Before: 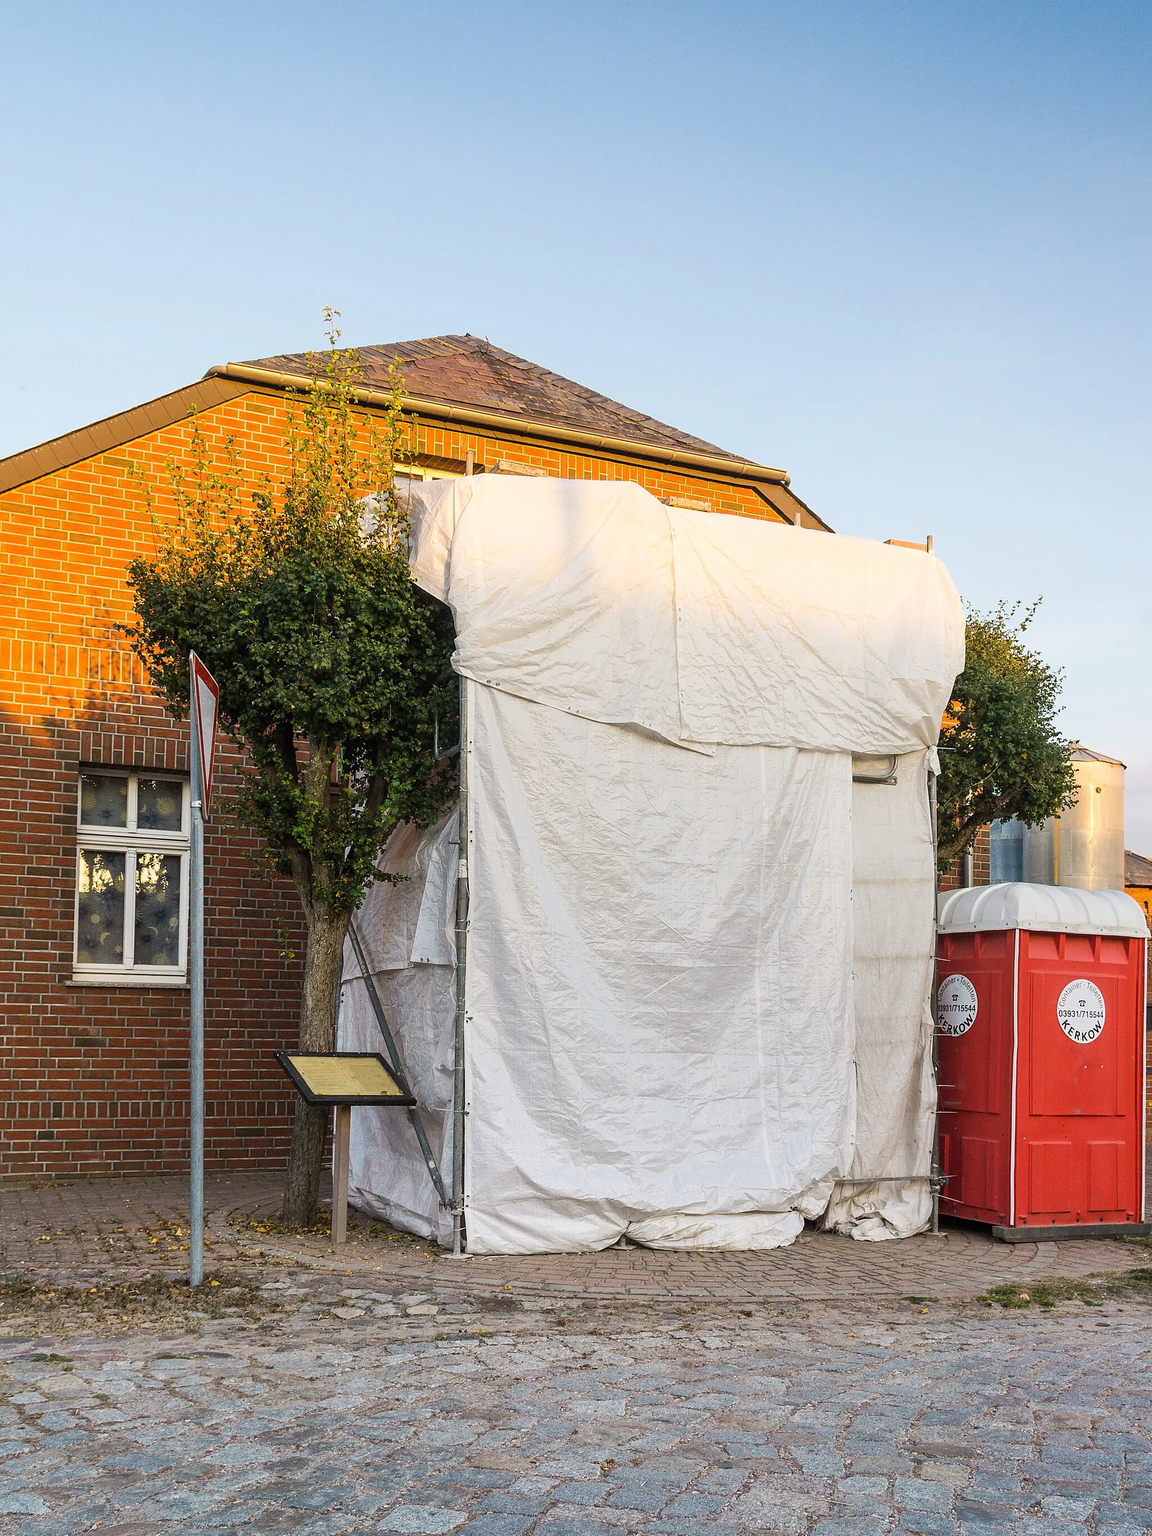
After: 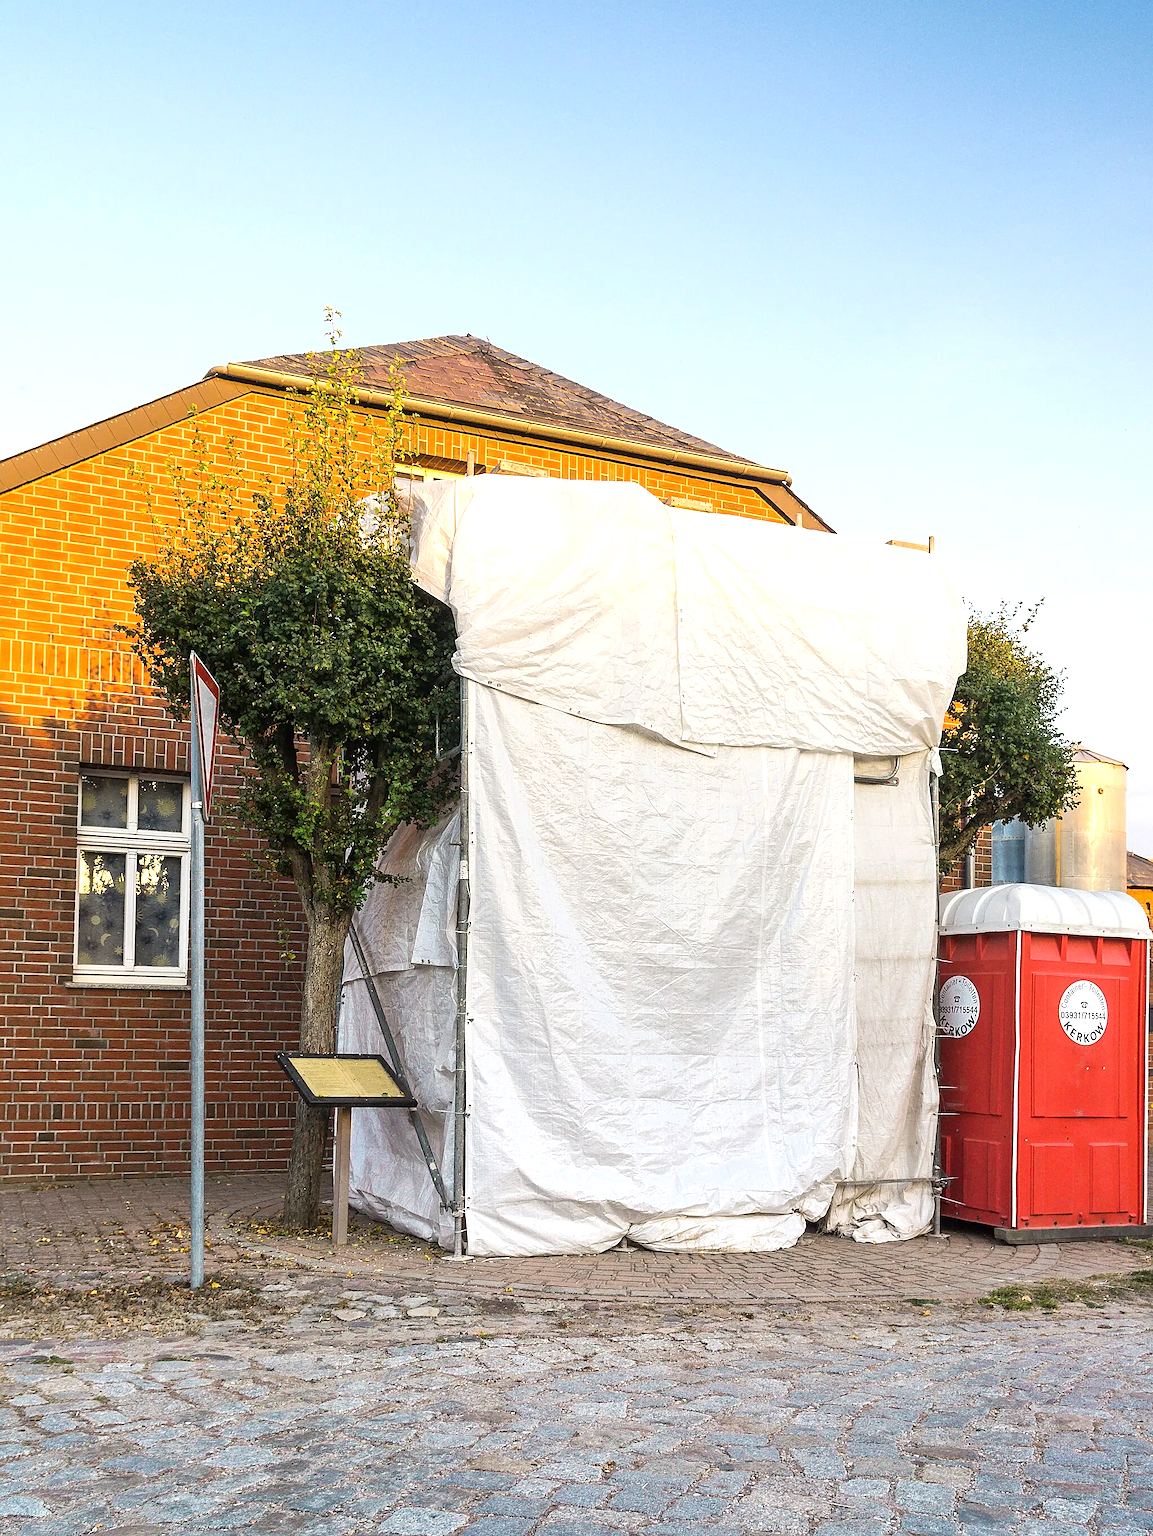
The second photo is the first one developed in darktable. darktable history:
sharpen: amount 0.216
exposure: exposure 0.512 EV, compensate highlight preservation false
crop: top 0.061%, bottom 0.121%
